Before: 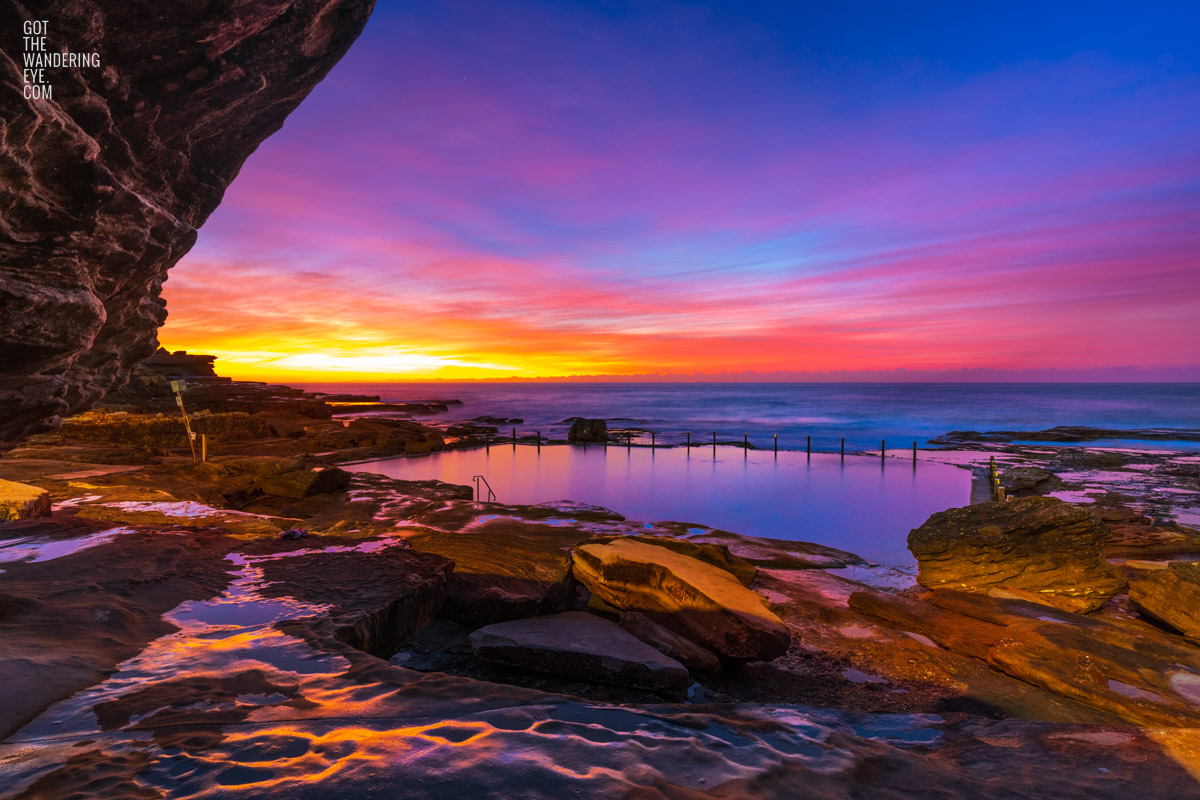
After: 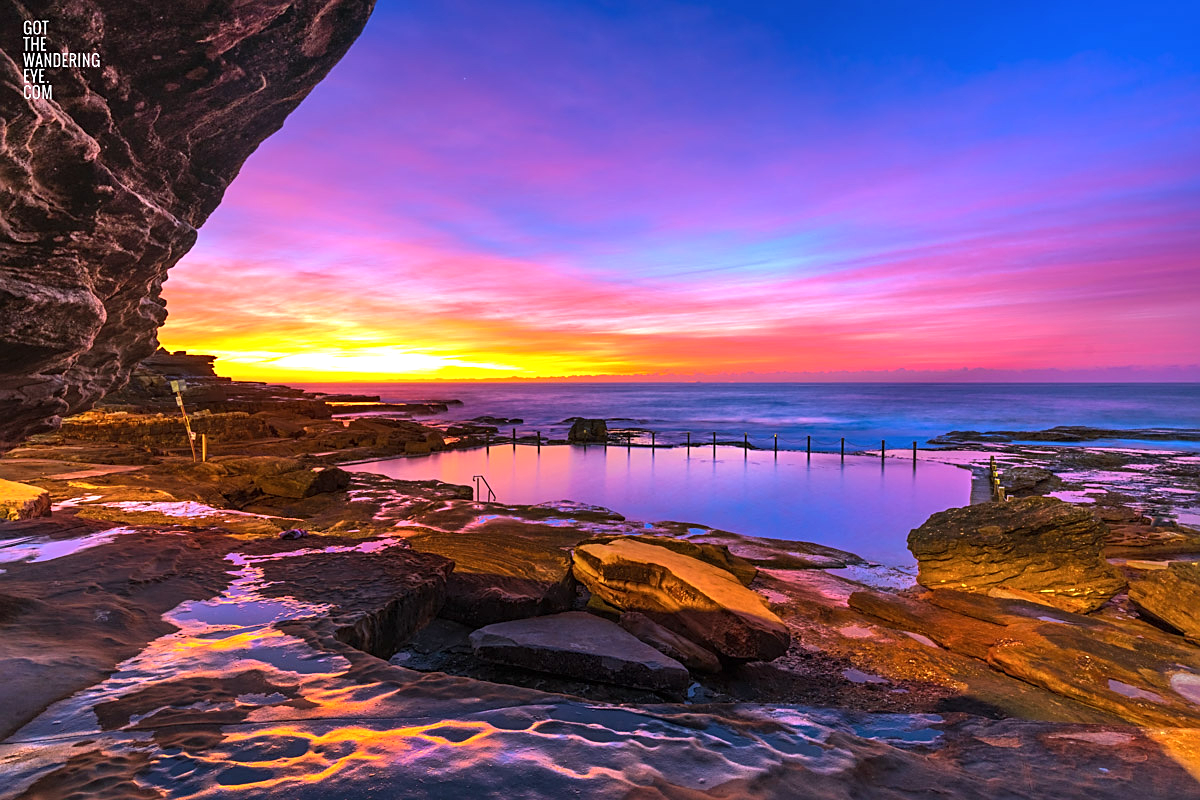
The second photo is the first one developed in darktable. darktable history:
base curve: curves: ch0 [(0, 0) (0.303, 0.277) (1, 1)]
white balance: red 0.983, blue 1.036
shadows and highlights: radius 264.75, soften with gaussian
sharpen: on, module defaults
exposure: black level correction 0, exposure 0.7 EV, compensate exposure bias true, compensate highlight preservation false
